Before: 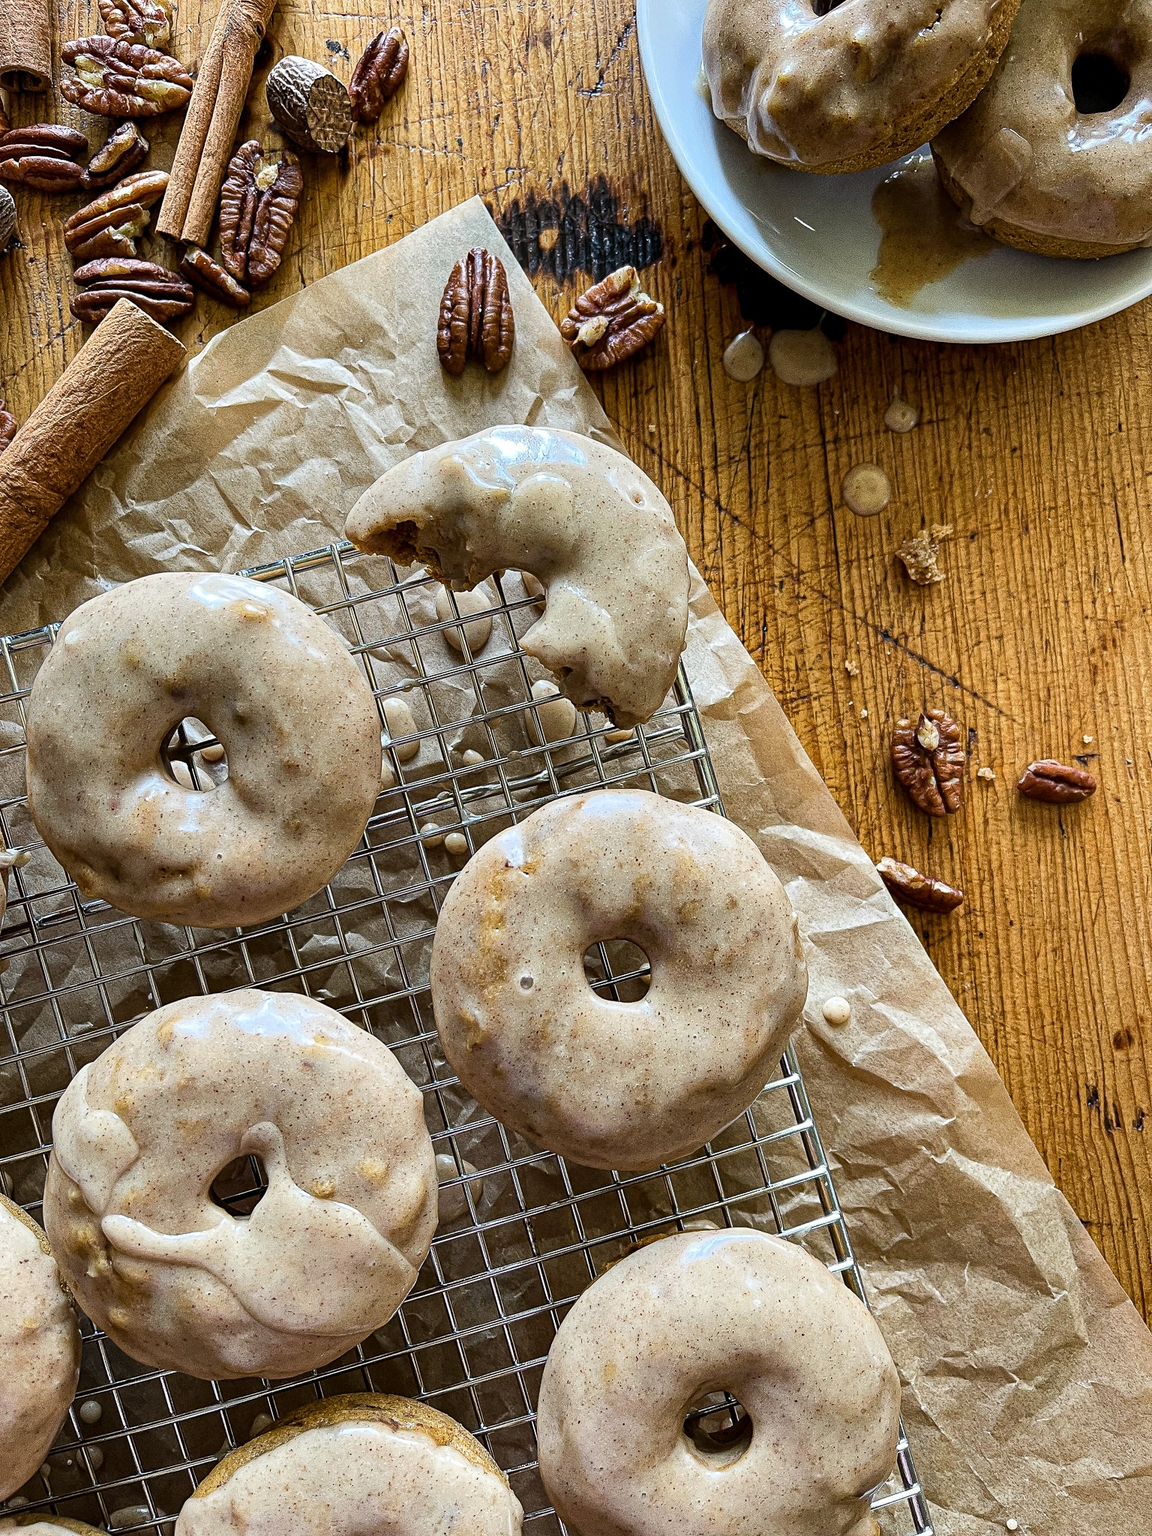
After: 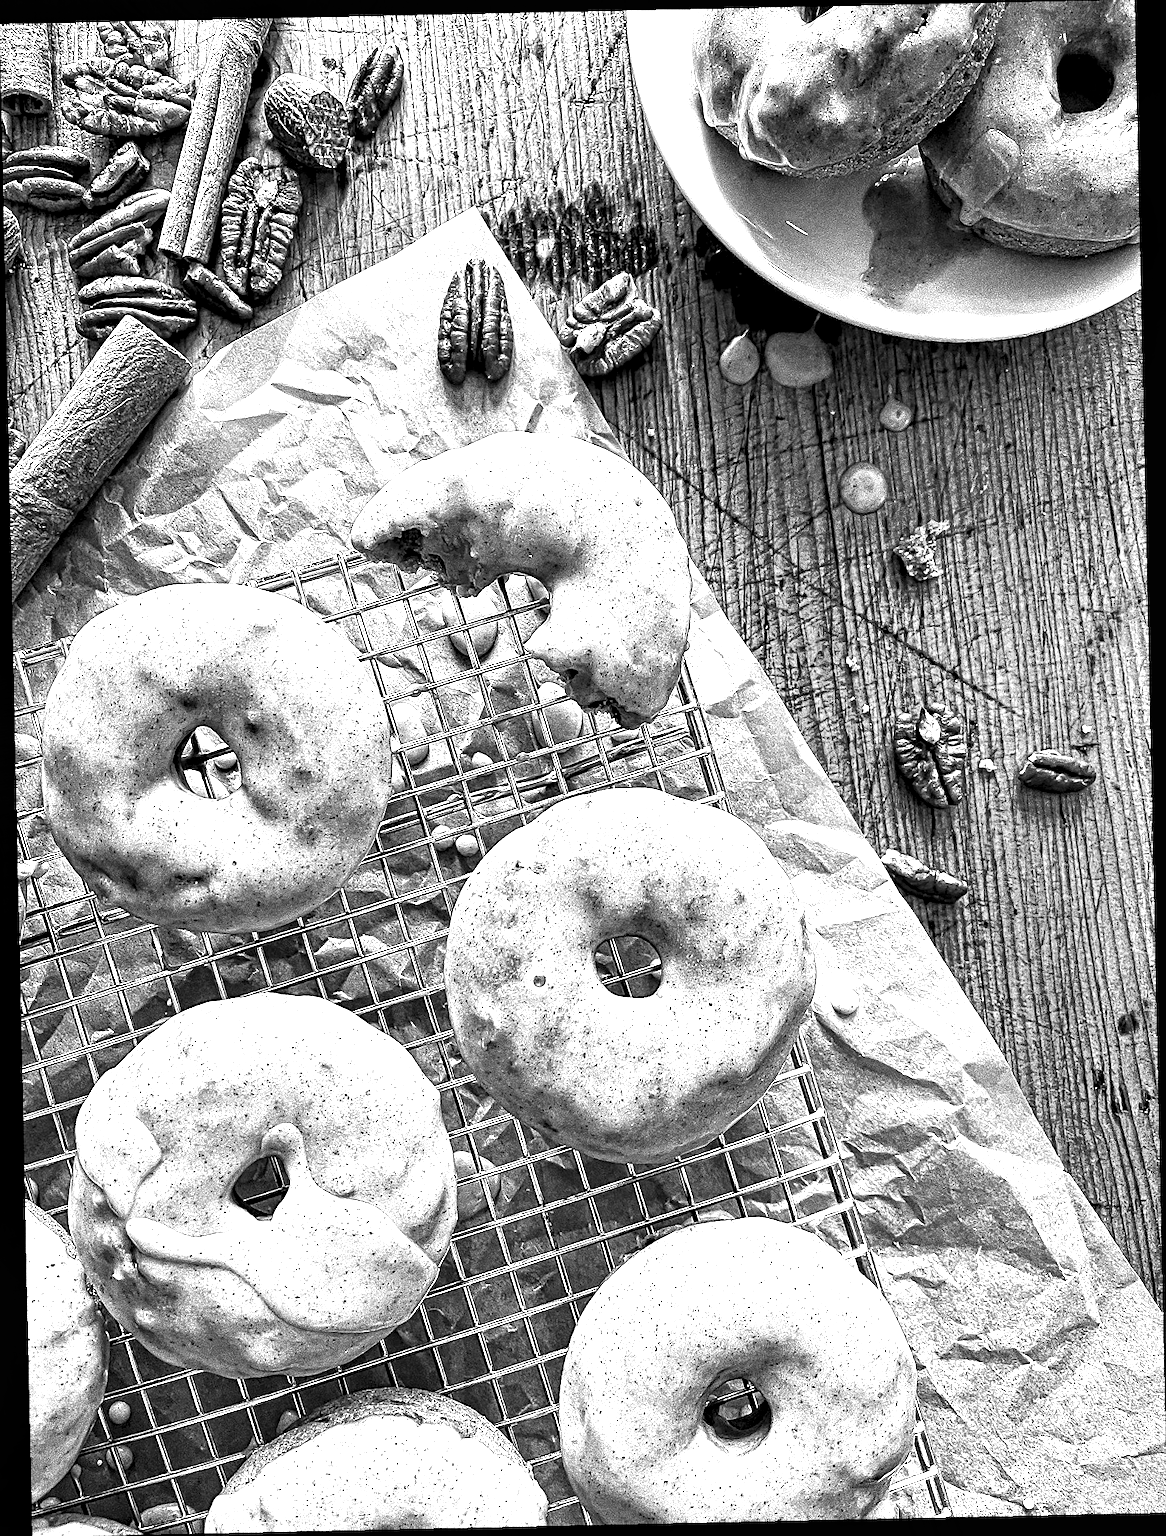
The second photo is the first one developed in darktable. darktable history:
exposure: black level correction 0, exposure 1.45 EV, compensate exposure bias true, compensate highlight preservation false
rotate and perspective: rotation -1.24°, automatic cropping off
monochrome: a -11.7, b 1.62, size 0.5, highlights 0.38
contrast equalizer: octaves 7, y [[0.5, 0.542, 0.583, 0.625, 0.667, 0.708], [0.5 ×6], [0.5 ×6], [0 ×6], [0 ×6]]
